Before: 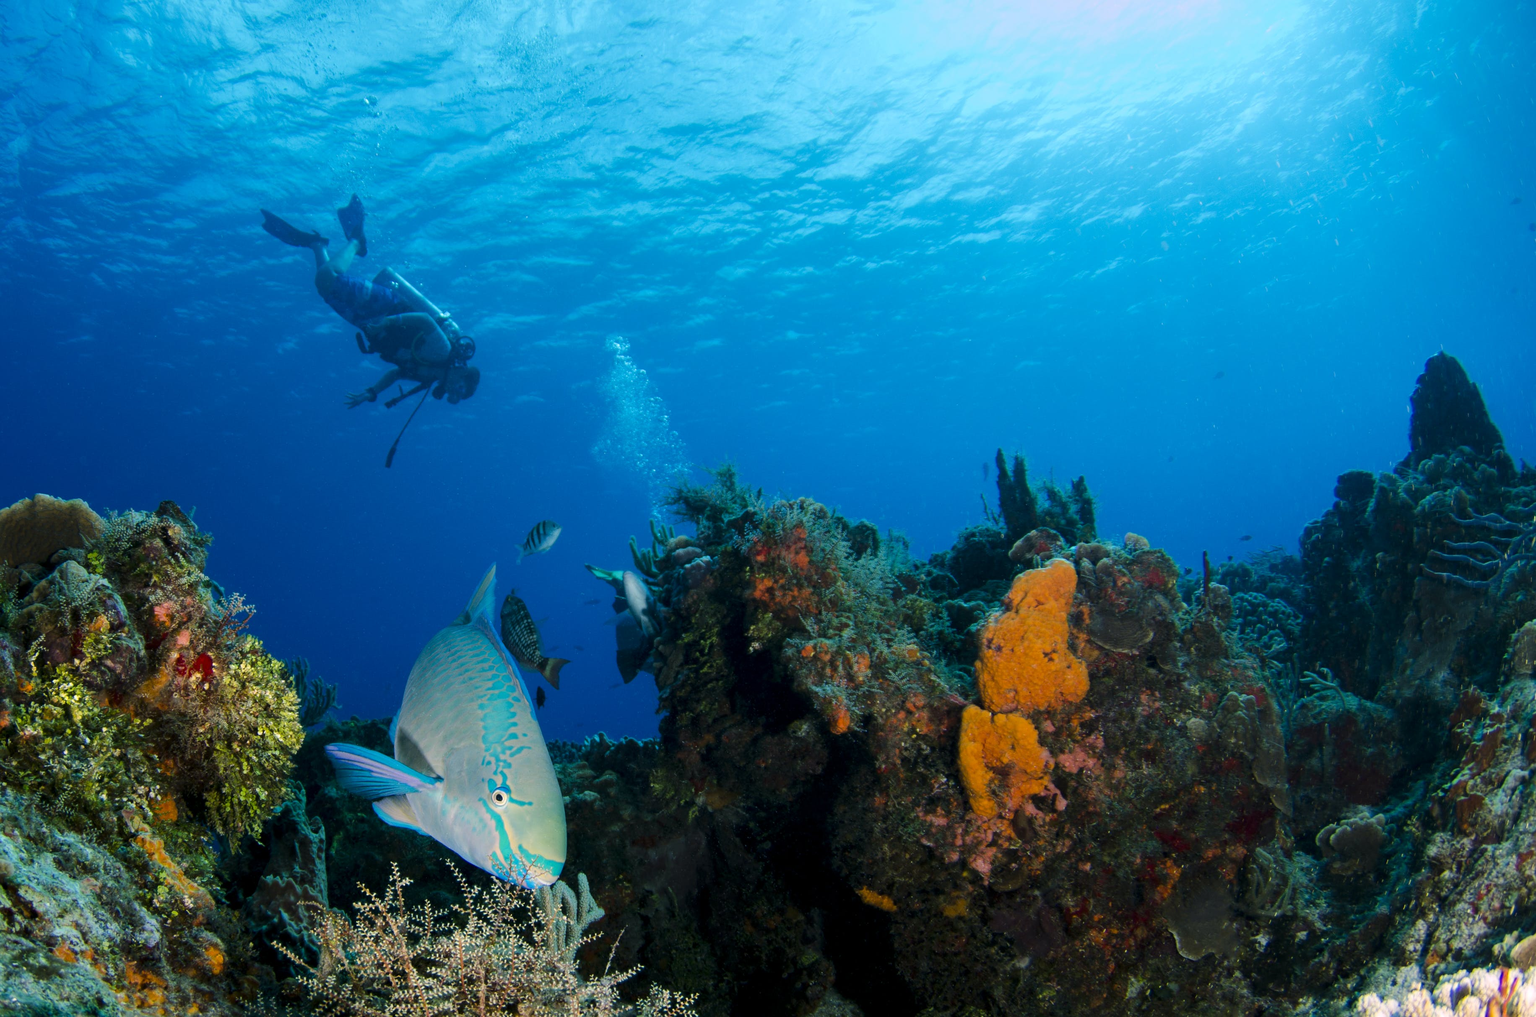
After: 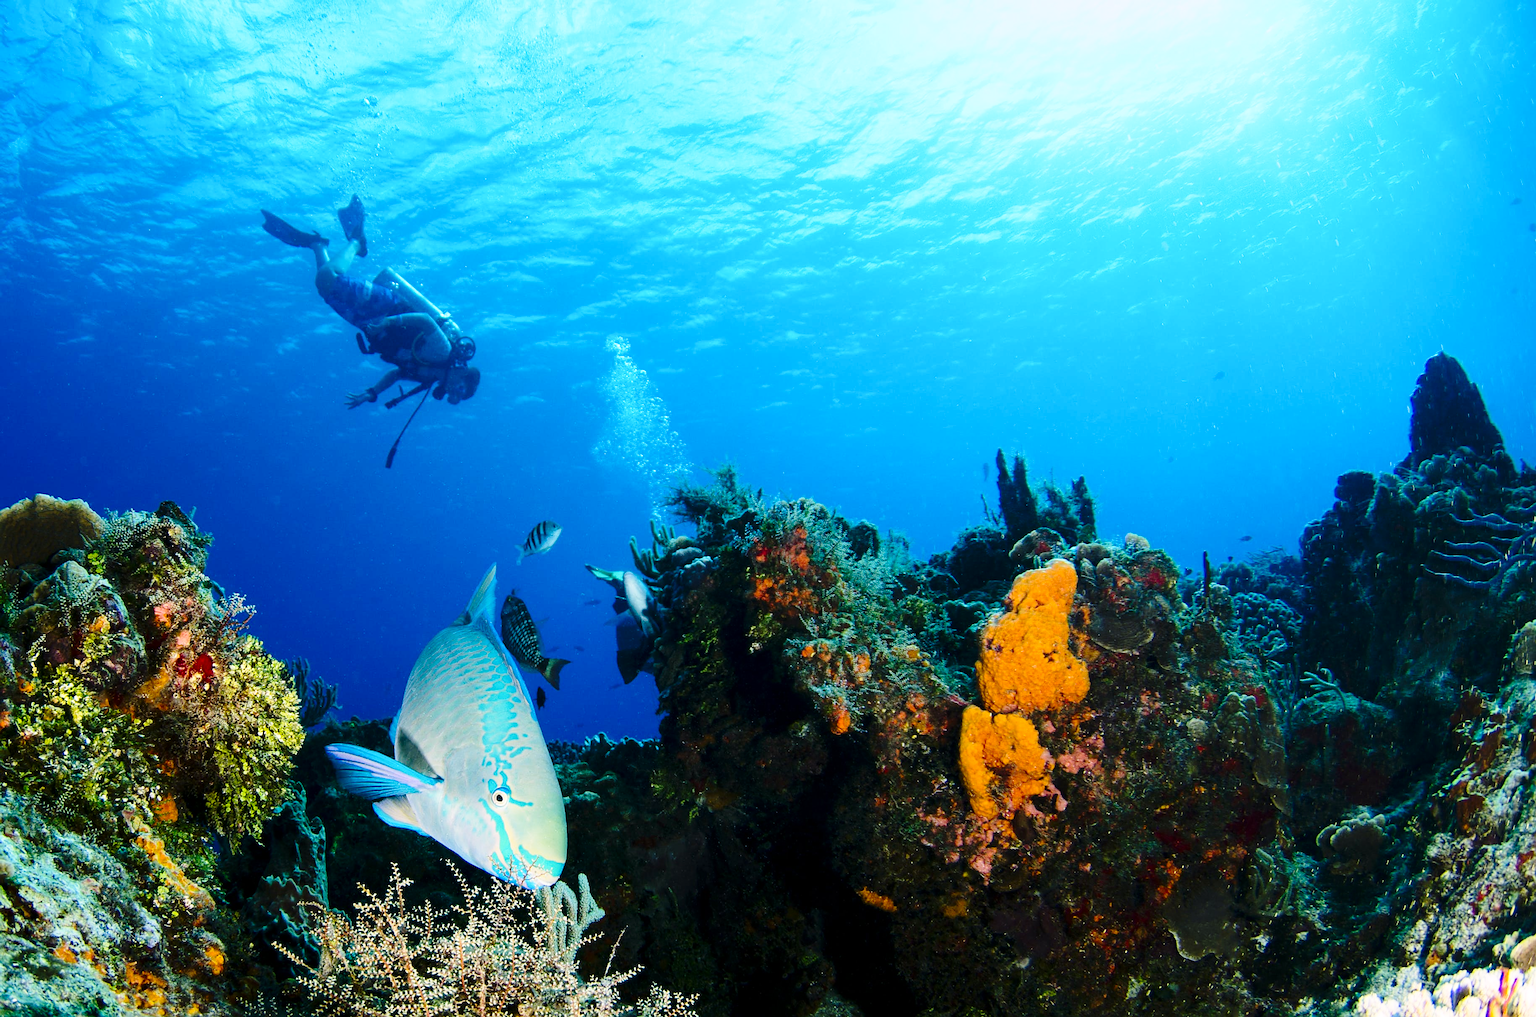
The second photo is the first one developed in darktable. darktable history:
sharpen: on, module defaults
contrast brightness saturation: contrast 0.146, brightness -0.011, saturation 0.103
base curve: curves: ch0 [(0, 0) (0.028, 0.03) (0.121, 0.232) (0.46, 0.748) (0.859, 0.968) (1, 1)], preserve colors none
